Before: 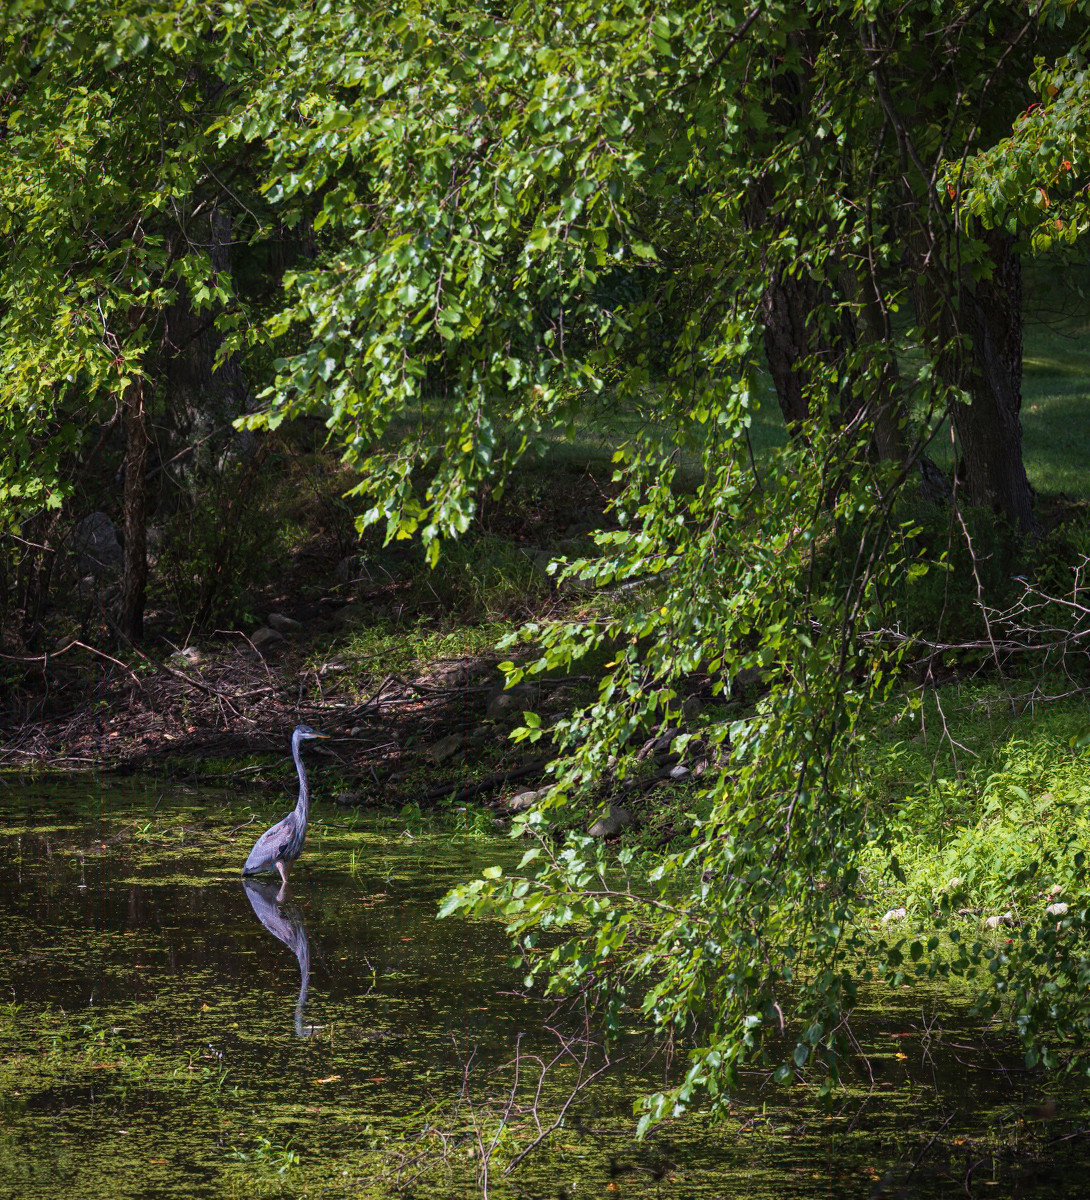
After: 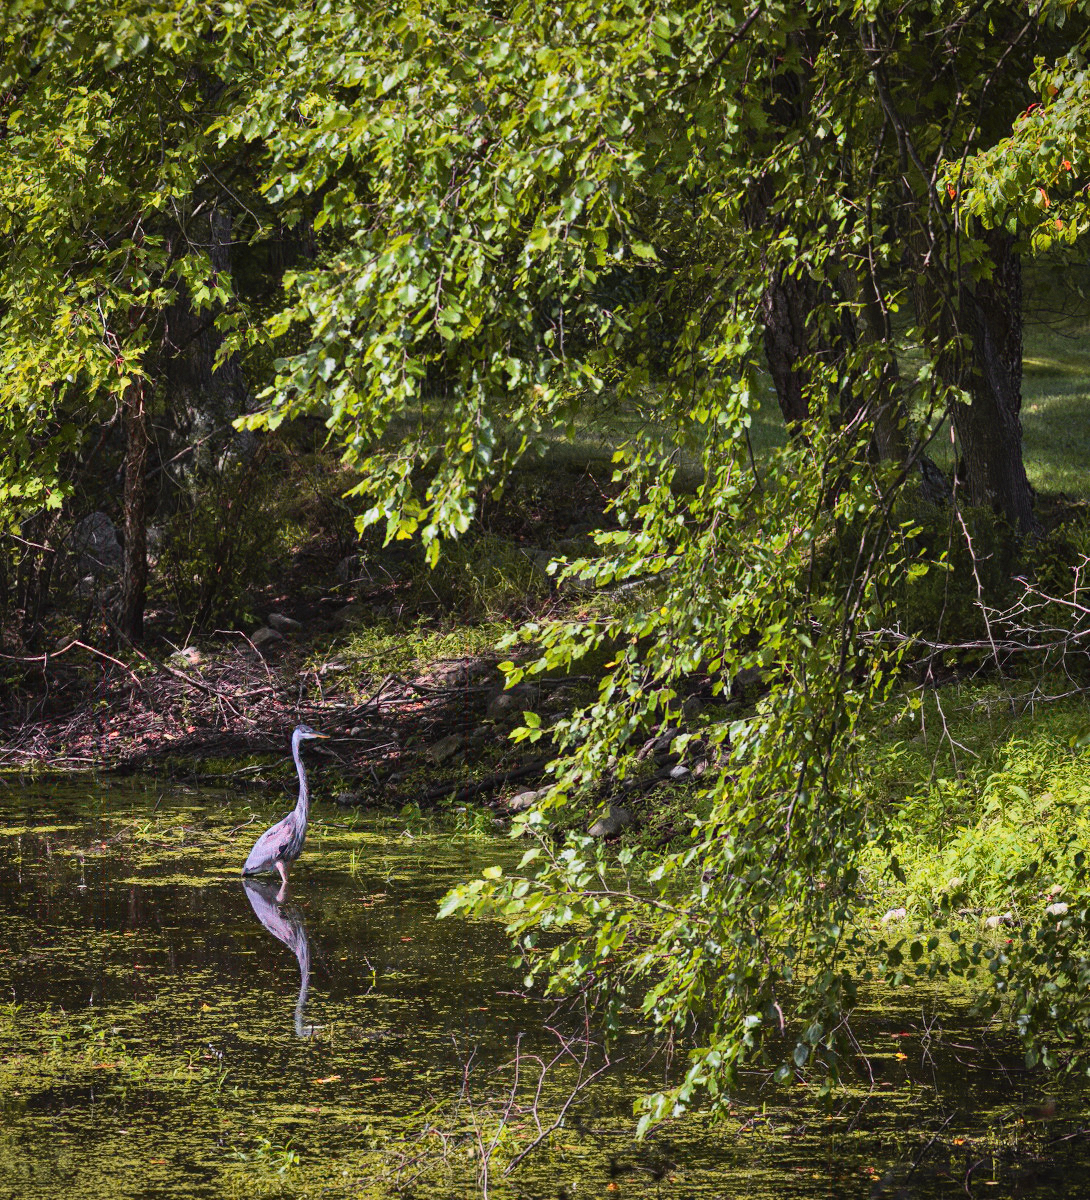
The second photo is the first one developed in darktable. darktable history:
shadows and highlights: shadows 49, highlights -41, soften with gaussian
tone curve: curves: ch0 [(0, 0.013) (0.036, 0.045) (0.274, 0.286) (0.566, 0.623) (0.794, 0.827) (1, 0.953)]; ch1 [(0, 0) (0.389, 0.403) (0.462, 0.48) (0.499, 0.5) (0.524, 0.527) (0.57, 0.599) (0.626, 0.65) (0.761, 0.781) (1, 1)]; ch2 [(0, 0) (0.464, 0.478) (0.5, 0.501) (0.533, 0.542) (0.599, 0.613) (0.704, 0.731) (1, 1)], color space Lab, independent channels, preserve colors none
grain: coarseness 0.09 ISO, strength 16.61%
